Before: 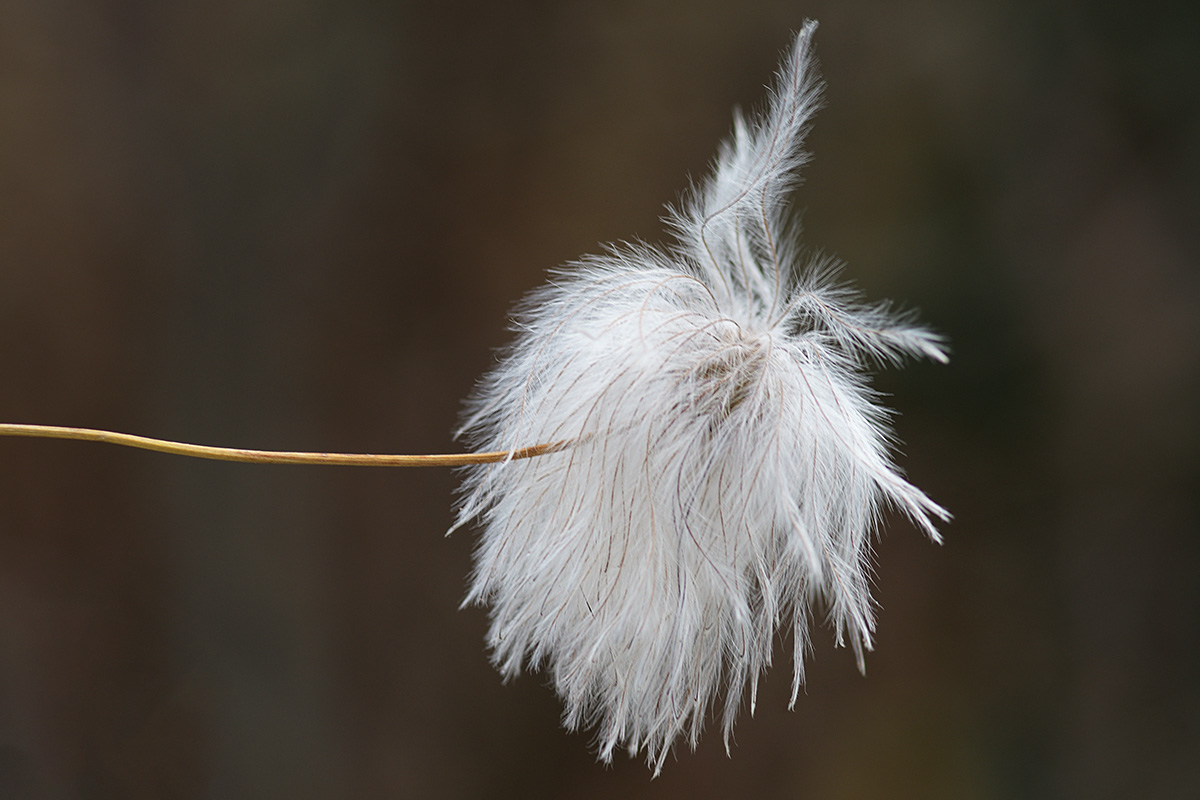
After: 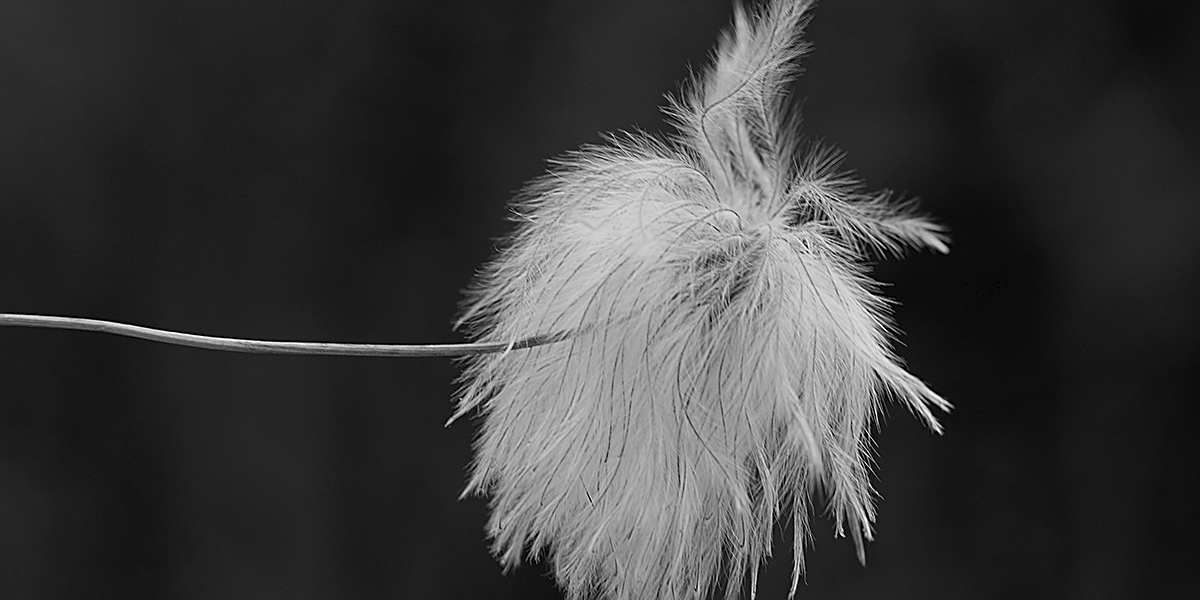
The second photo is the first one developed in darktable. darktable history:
levels: levels [0, 0.492, 0.984]
crop: top 13.751%, bottom 11.244%
tone curve: curves: ch0 [(0, 0) (0.003, 0.032) (0.011, 0.034) (0.025, 0.039) (0.044, 0.055) (0.069, 0.078) (0.1, 0.111) (0.136, 0.147) (0.177, 0.191) (0.224, 0.238) (0.277, 0.291) (0.335, 0.35) (0.399, 0.41) (0.468, 0.48) (0.543, 0.547) (0.623, 0.621) (0.709, 0.699) (0.801, 0.789) (0.898, 0.884) (1, 1)], color space Lab, independent channels, preserve colors none
sharpen: on, module defaults
exposure: black level correction 0.011, exposure -0.473 EV, compensate highlight preservation false
color zones: curves: ch1 [(0, -0.394) (0.143, -0.394) (0.286, -0.394) (0.429, -0.392) (0.571, -0.391) (0.714, -0.391) (0.857, -0.391) (1, -0.394)]
contrast brightness saturation: contrast 0.062, brightness -0.014, saturation -0.231
